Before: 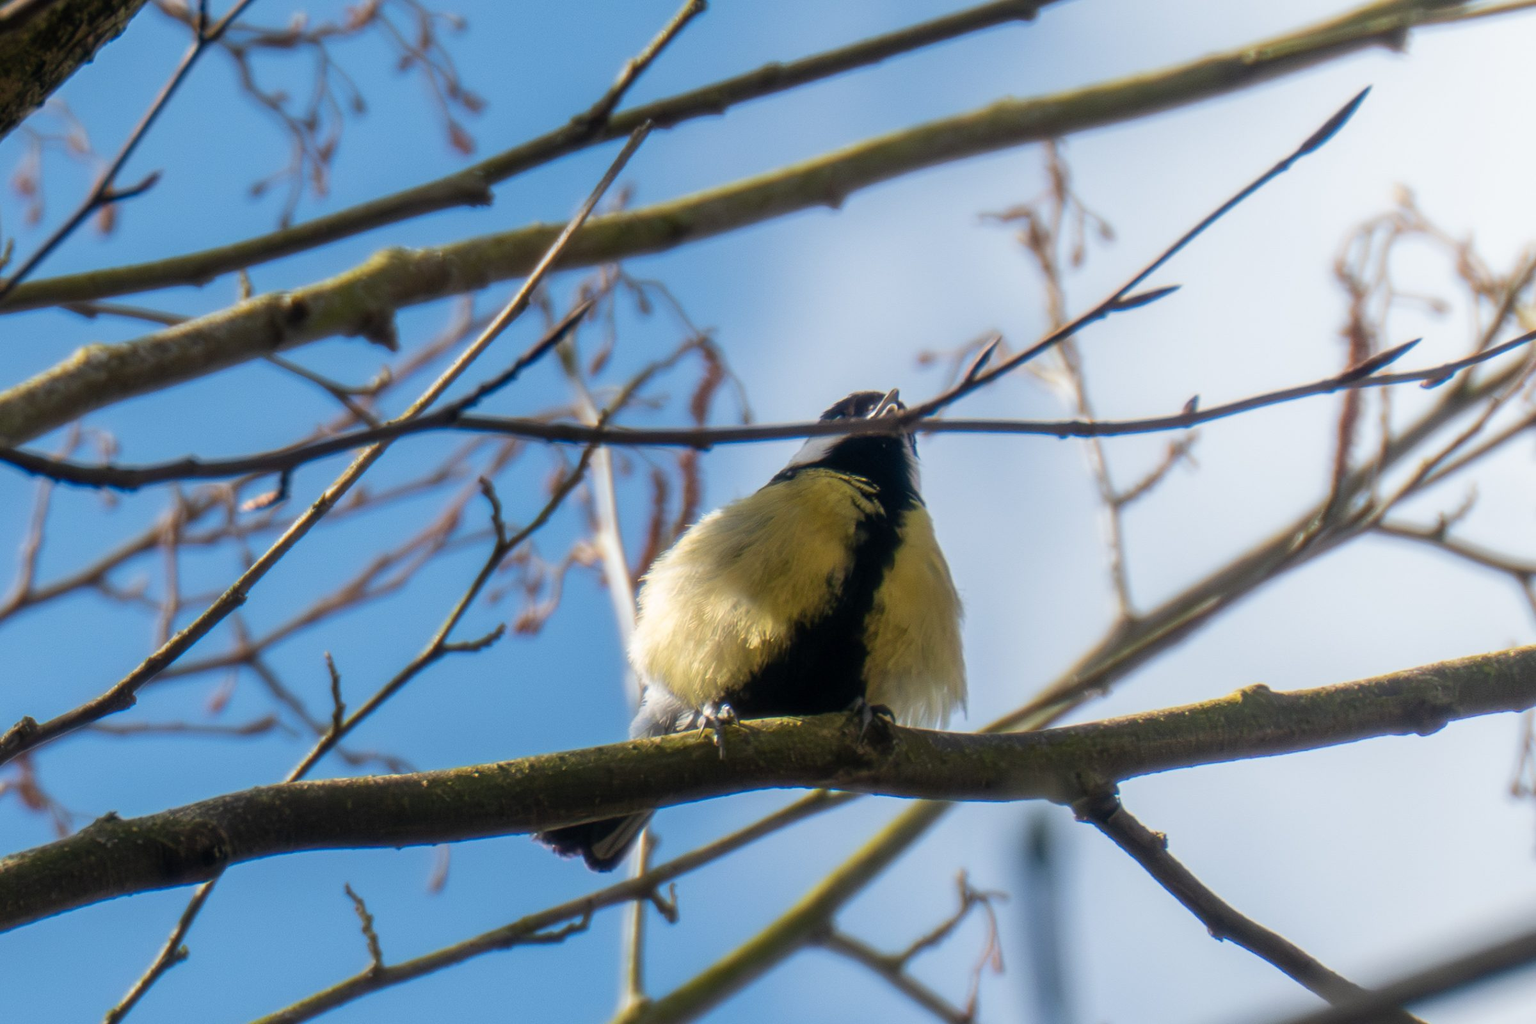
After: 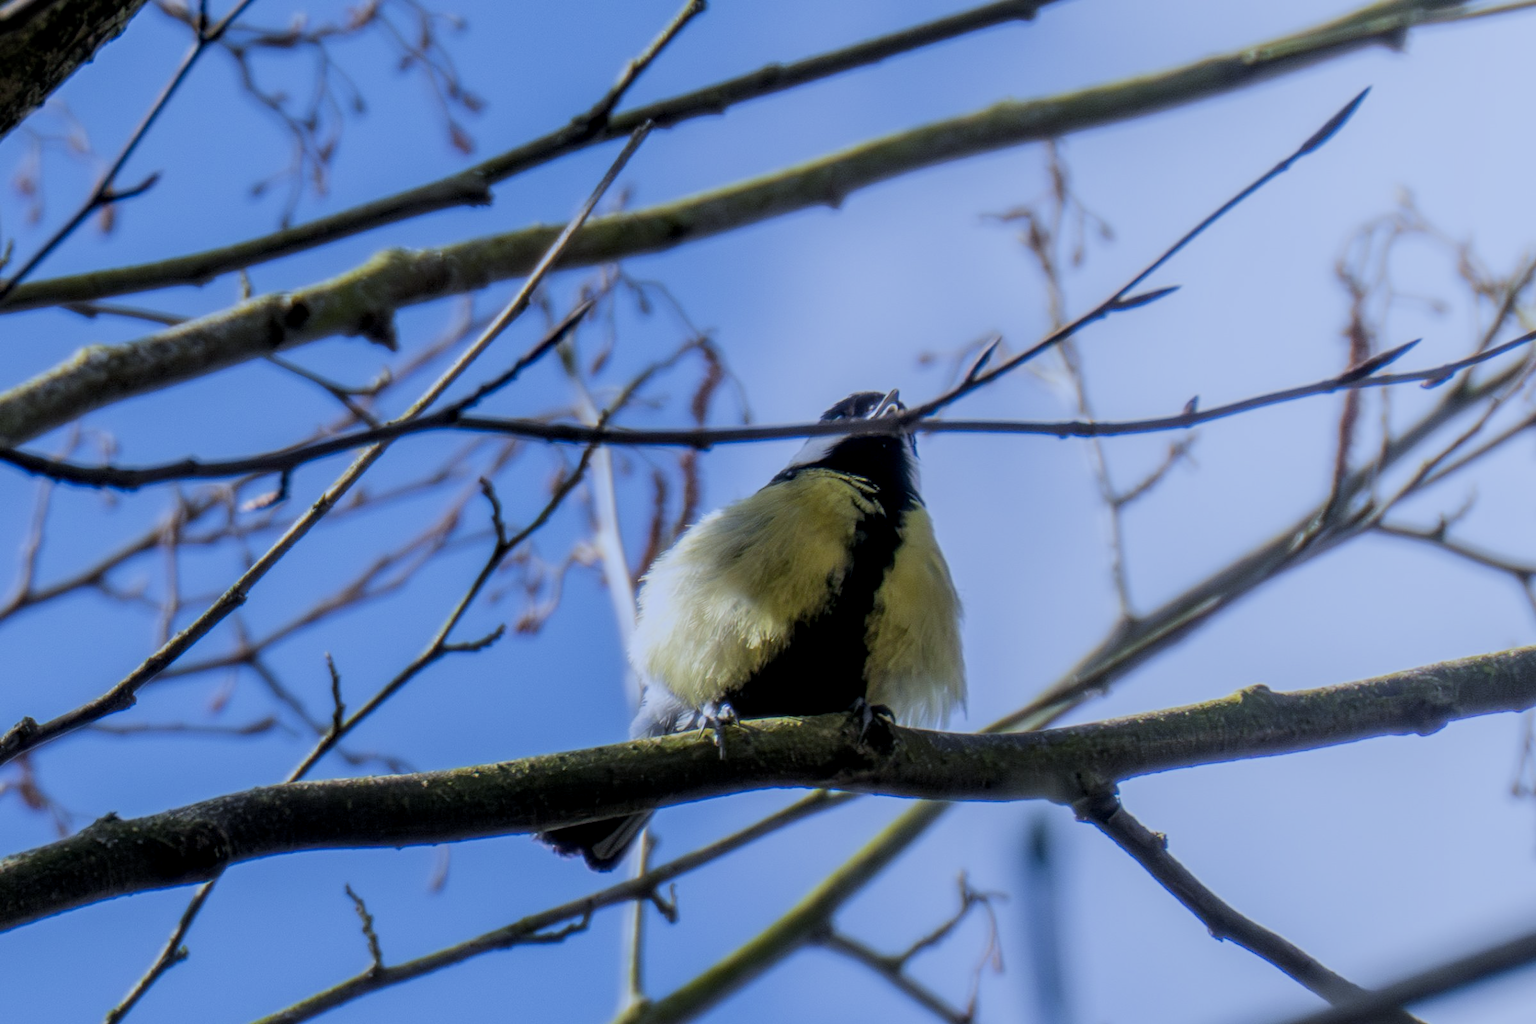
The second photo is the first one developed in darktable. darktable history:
exposure: exposure -0.05 EV
filmic rgb: black relative exposure -7.65 EV, white relative exposure 4.56 EV, hardness 3.61
local contrast: on, module defaults
white balance: red 0.871, blue 1.249
